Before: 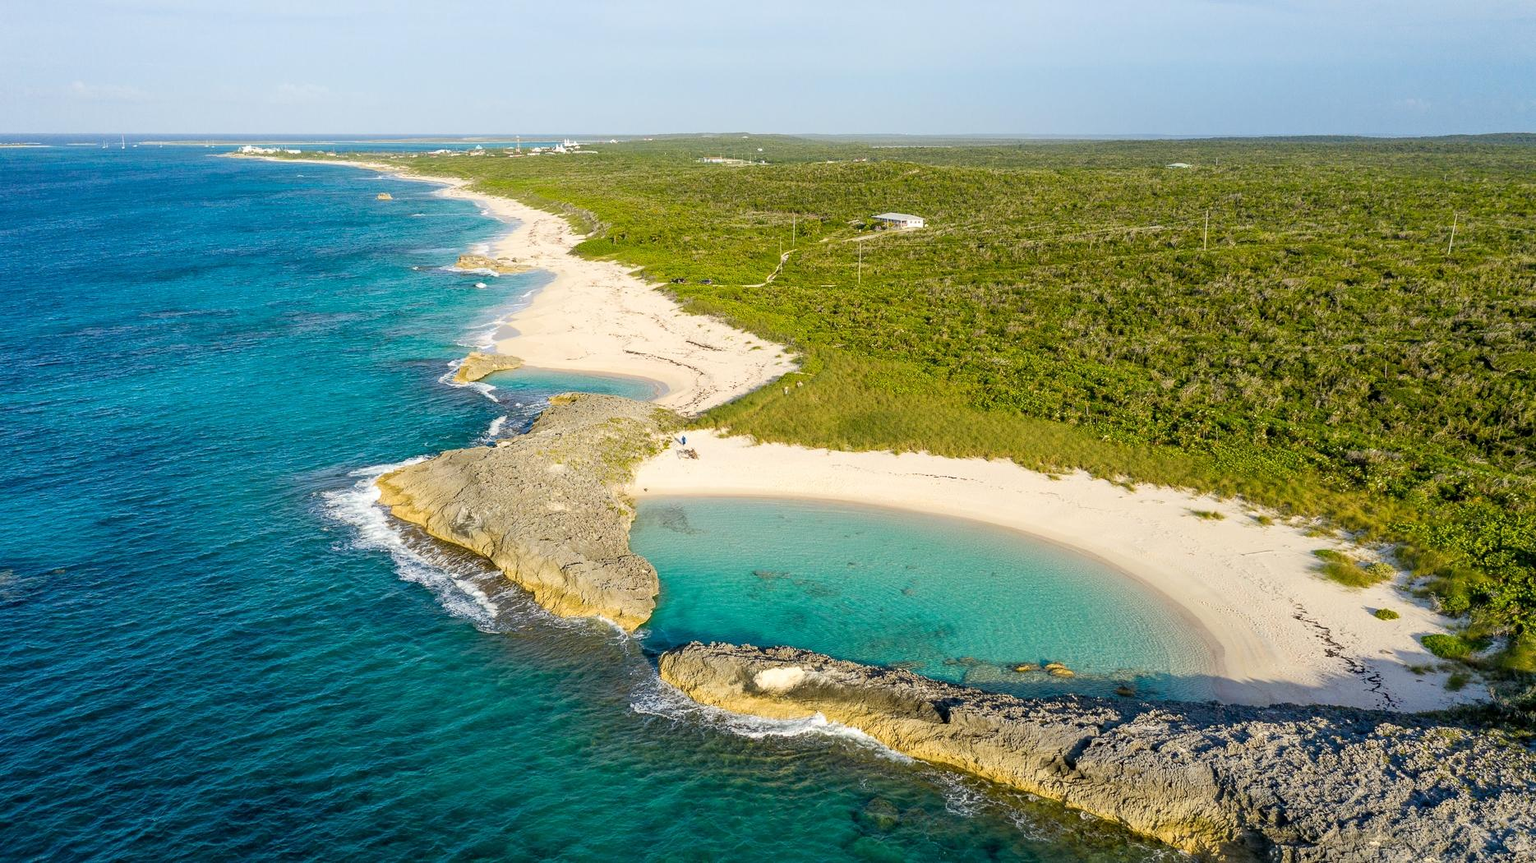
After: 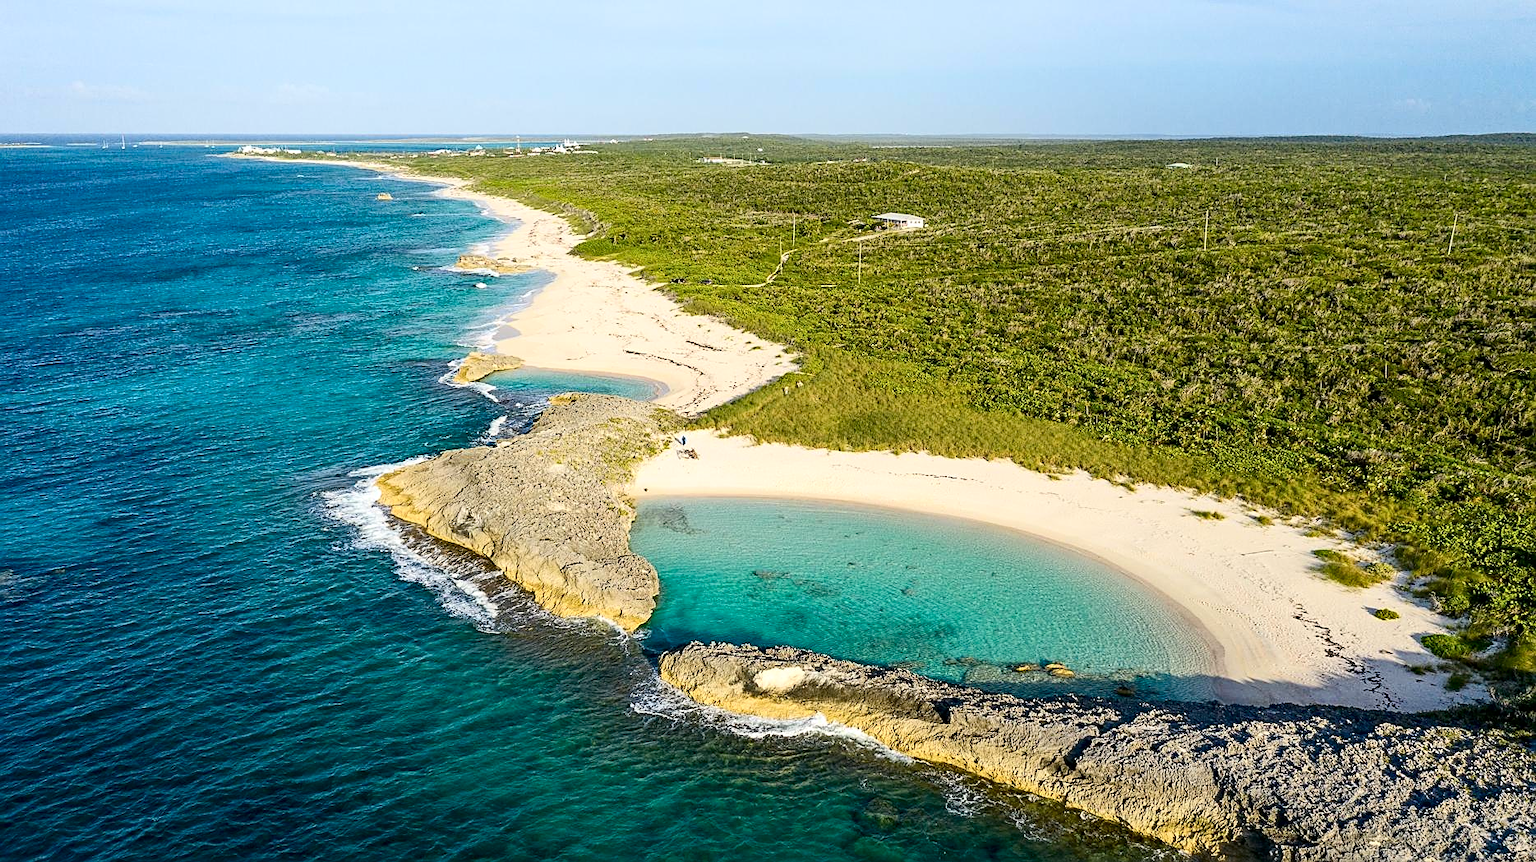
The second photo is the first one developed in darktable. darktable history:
haze removal: compatibility mode true, adaptive false
contrast brightness saturation: contrast 0.22
sharpen: on, module defaults
